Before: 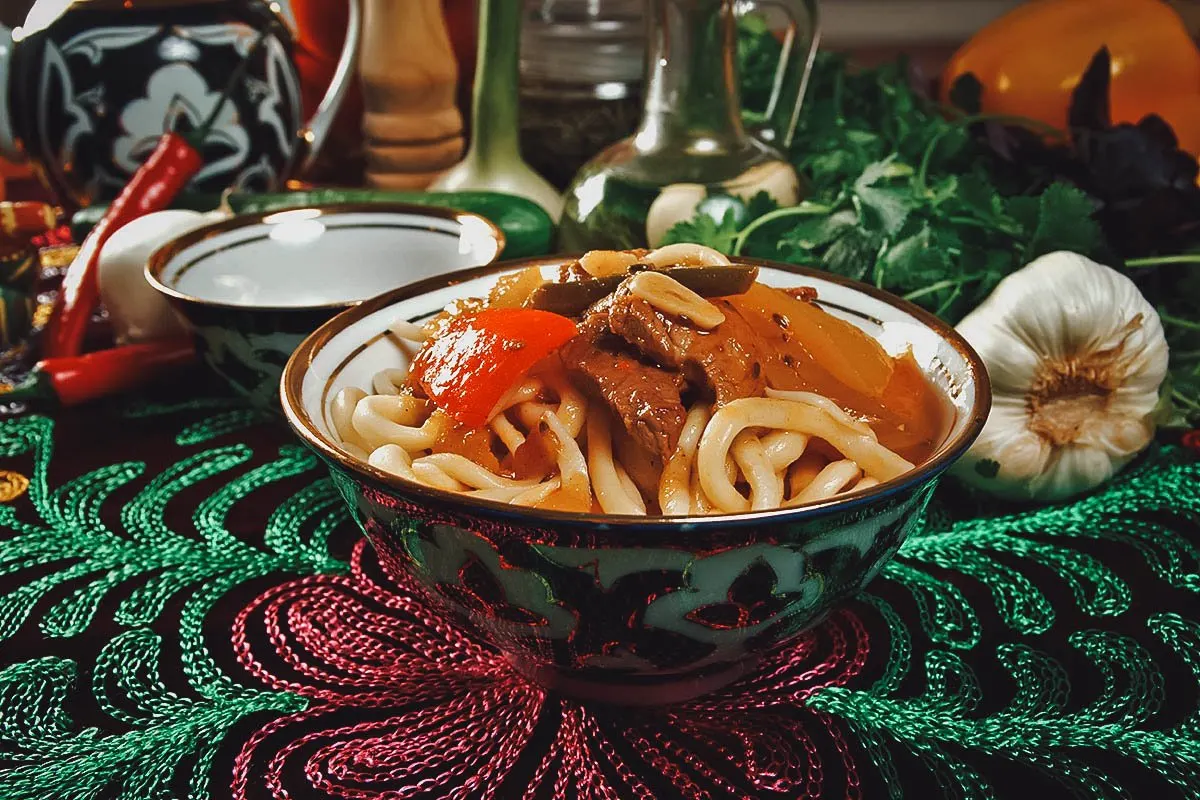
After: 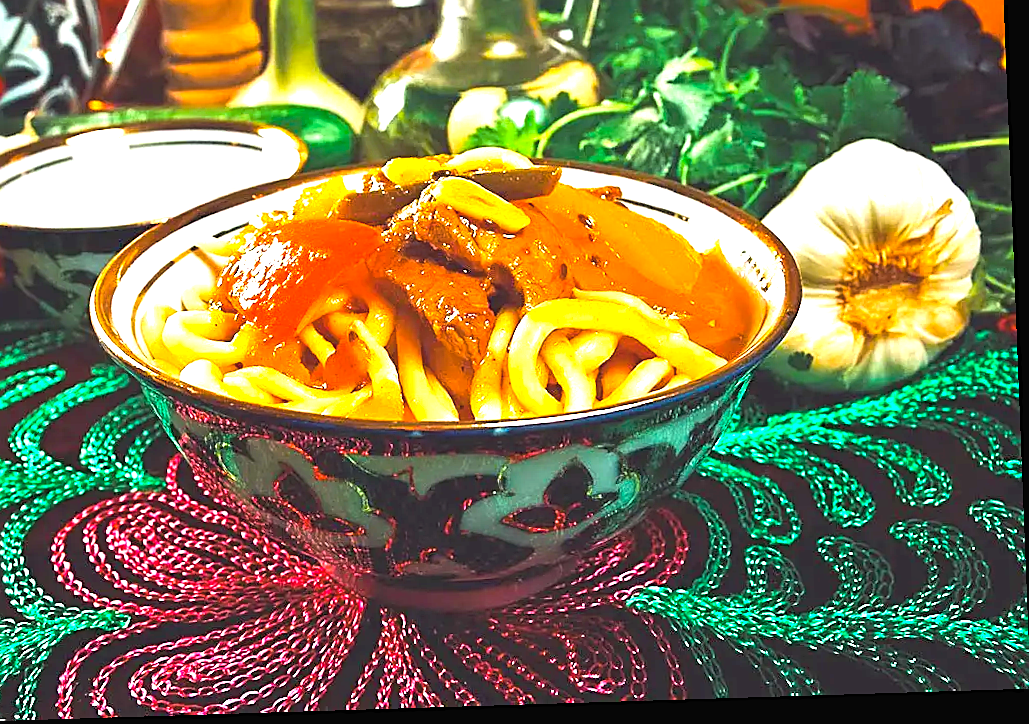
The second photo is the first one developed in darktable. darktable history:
exposure: black level correction 0, exposure 0.5 EV, compensate exposure bias true, compensate highlight preservation false
rotate and perspective: rotation -2.22°, lens shift (horizontal) -0.022, automatic cropping off
contrast brightness saturation: brightness 0.15
sharpen: on, module defaults
color balance rgb: linear chroma grading › shadows -10%, linear chroma grading › global chroma 20%, perceptual saturation grading › global saturation 15%, perceptual brilliance grading › global brilliance 30%, perceptual brilliance grading › highlights 12%, perceptual brilliance grading › mid-tones 24%, global vibrance 20%
crop: left 16.315%, top 14.246%
